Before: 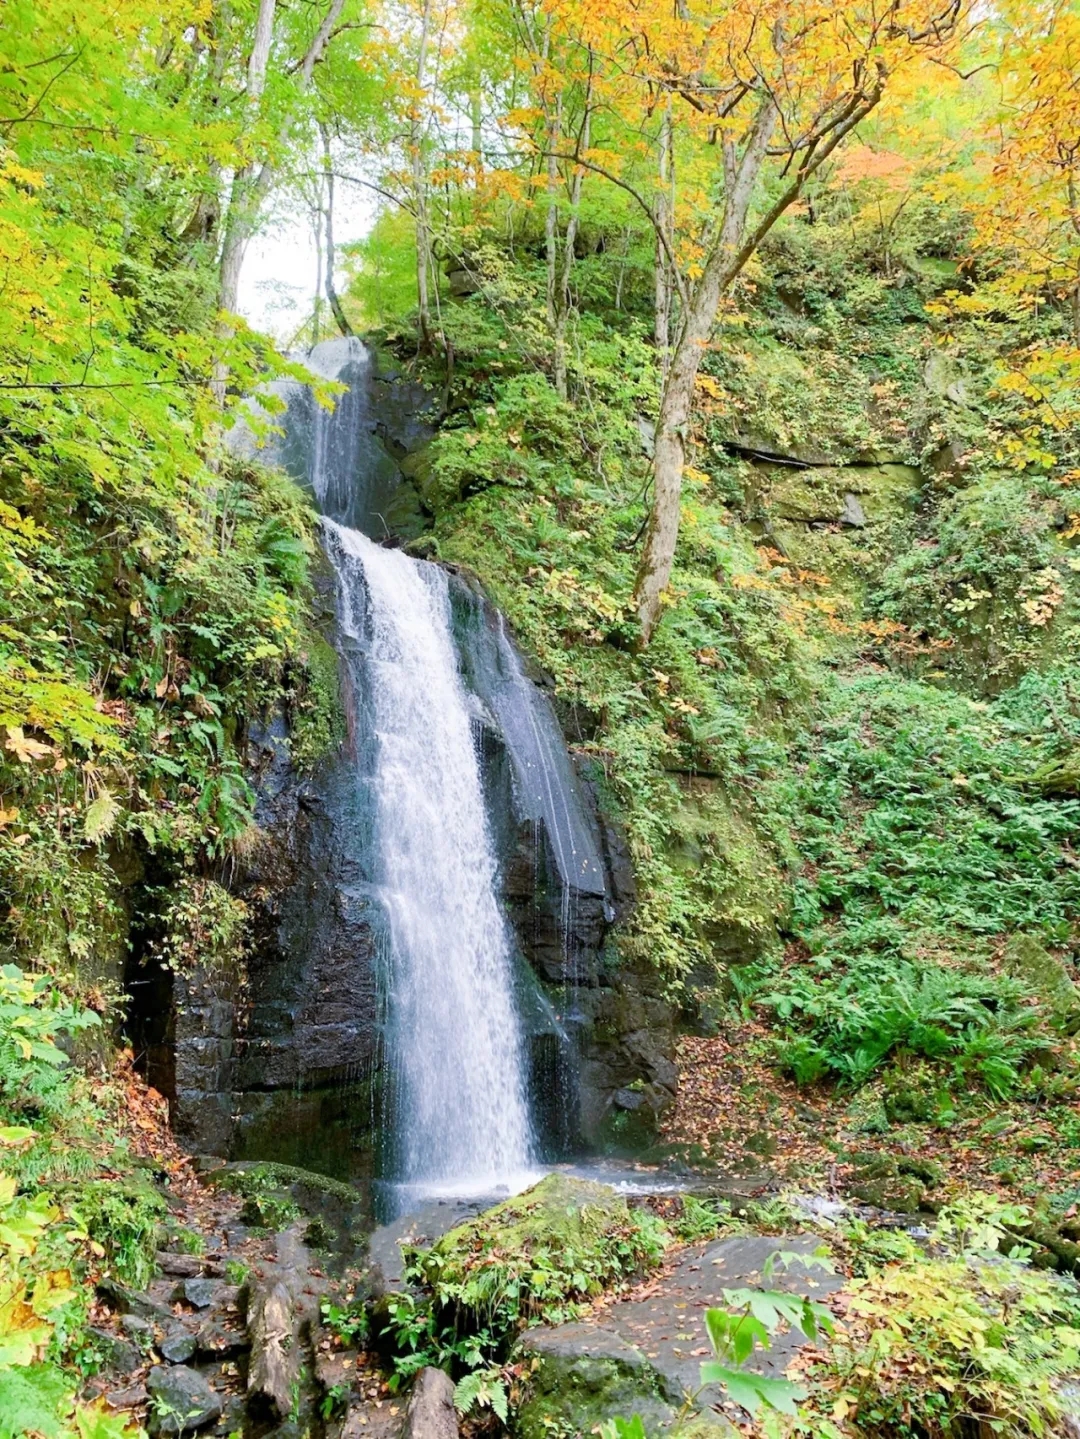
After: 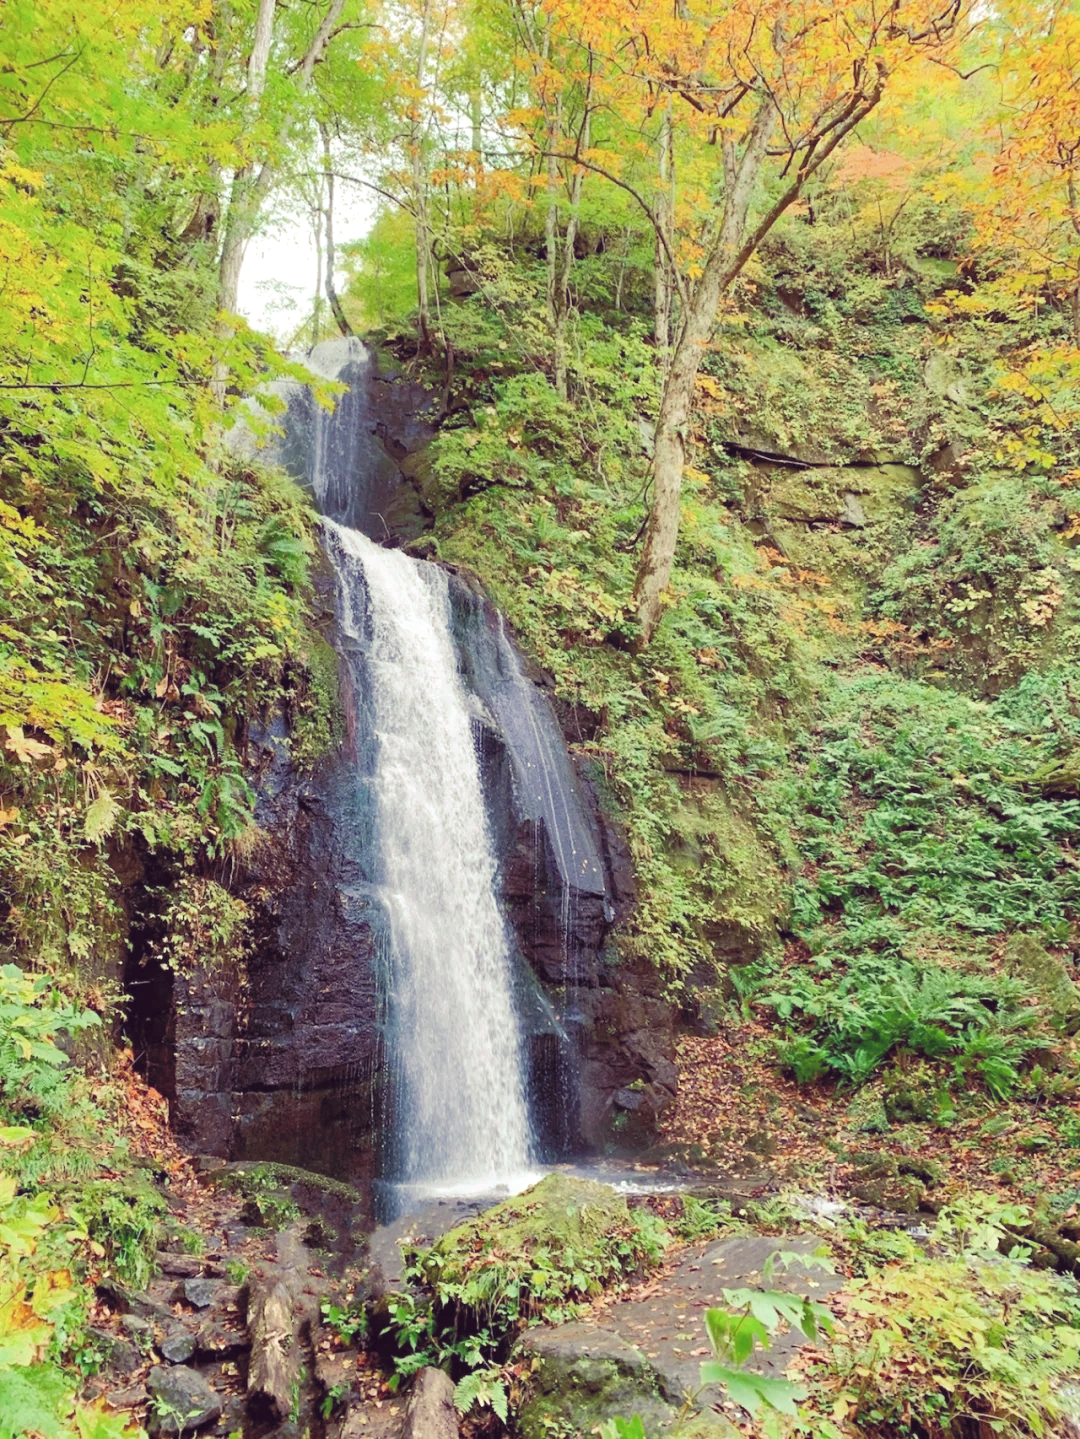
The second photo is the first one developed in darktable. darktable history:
tone curve: curves: ch0 [(0, 0) (0.003, 0.04) (0.011, 0.053) (0.025, 0.077) (0.044, 0.104) (0.069, 0.127) (0.1, 0.15) (0.136, 0.177) (0.177, 0.215) (0.224, 0.254) (0.277, 0.3) (0.335, 0.355) (0.399, 0.41) (0.468, 0.477) (0.543, 0.554) (0.623, 0.636) (0.709, 0.72) (0.801, 0.804) (0.898, 0.892) (1, 1)], preserve colors none
color look up table: target L [94.14, 93.56, 90.35, 86.39, 82.33, 77.03, 67.35, 67.73, 50.58, 45.29, 27.29, 22.75, 10.29, 200.44, 101.59, 73.56, 62.09, 58.03, 50.24, 53.47, 47.56, 45.56, 45.42, 44.61, 40.14, 31.01, 23.42, 10.44, 0.977, 80.06, 76.38, 73.45, 62.2, 54.23, 48.45, 43.7, 34.2, 32.37, 18.84, 6.053, 87.36, 86.03, 79.64, 70.7, 67.2, 61.47, 40.41, 24.6, 11.39], target a [-10.41, -10.69, -43.45, -67.02, -3.922, -70.79, -3.186, -40.94, -28.75, -18.65, 10.41, -21.12, 10.81, 0, 0, 23.62, 57.2, 62.81, 77.54, 14.91, 37.83, 68.87, 35.16, 10.04, 68.26, 20.1, 47.32, 37.86, 6.948, 19.78, 5.427, 41.19, 63.13, 85.03, 4.767, 55.44, 65.82, 28.54, 36.73, 36.88, -37.38, -10.55, -48.83, -16.69, -6.976, -35.53, -12.3, -6.324, 15.49], target b [37.57, 84.24, 75.22, 24.08, 20.36, 68.22, 39.41, 25.18, 50.36, 1.681, 23.14, 18.55, -5.982, 0, -0.001, 53.73, 69.51, 22.37, 45.86, 22.25, 49.57, 4.705, 3.28, 43.71, 40.45, 6.214, 26.73, -5.716, -6.223, 11.5, -11.33, 1.244, -30.31, -20.03, -58.6, -62.81, -44.38, -27.46, -65.06, -42.04, 11.4, -0.793, -11.13, -23.22, -3.015, -4.279, -29.17, -22.41, -34.14], num patches 49
